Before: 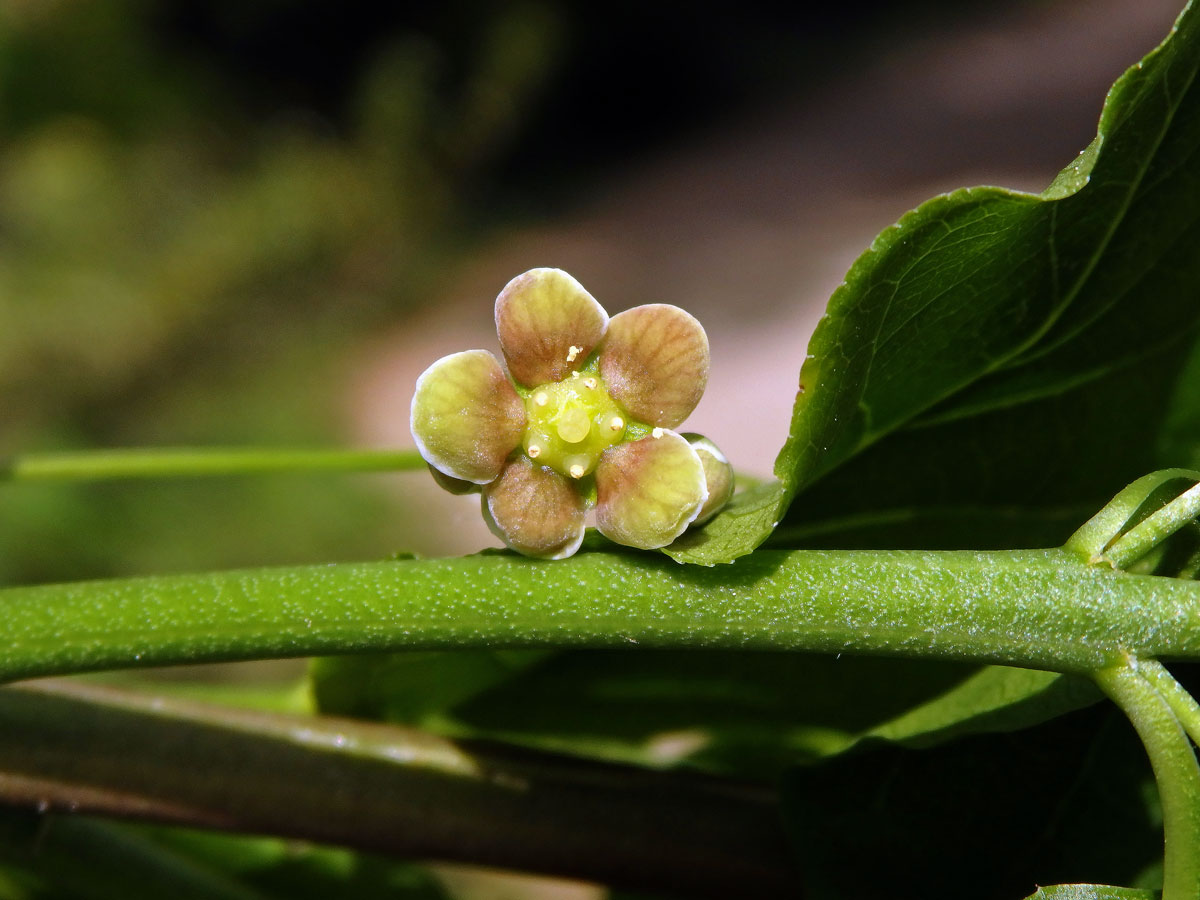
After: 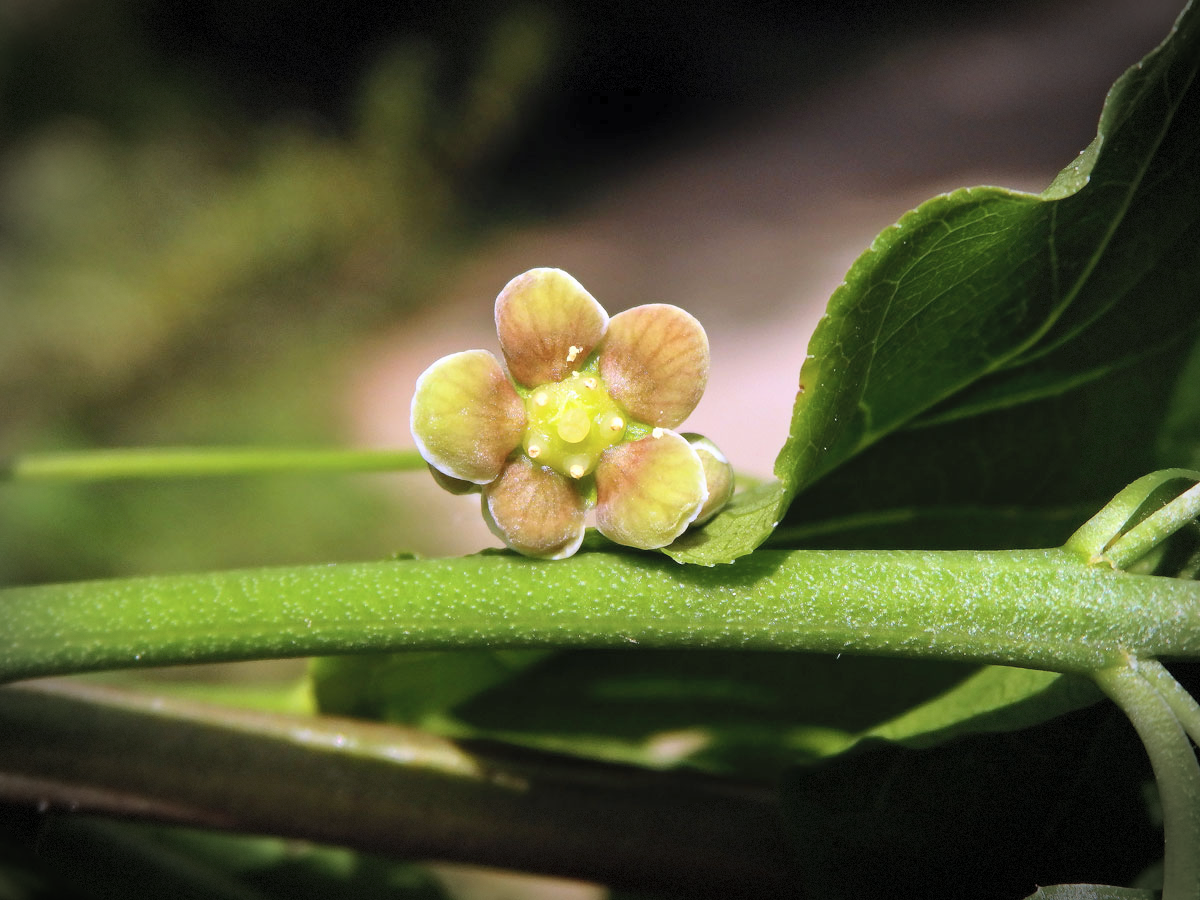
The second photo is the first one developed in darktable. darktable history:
contrast brightness saturation: contrast 0.142, brightness 0.205
vignetting: brightness -0.72, saturation -0.484, automatic ratio true, dithering 8-bit output, unbound false
